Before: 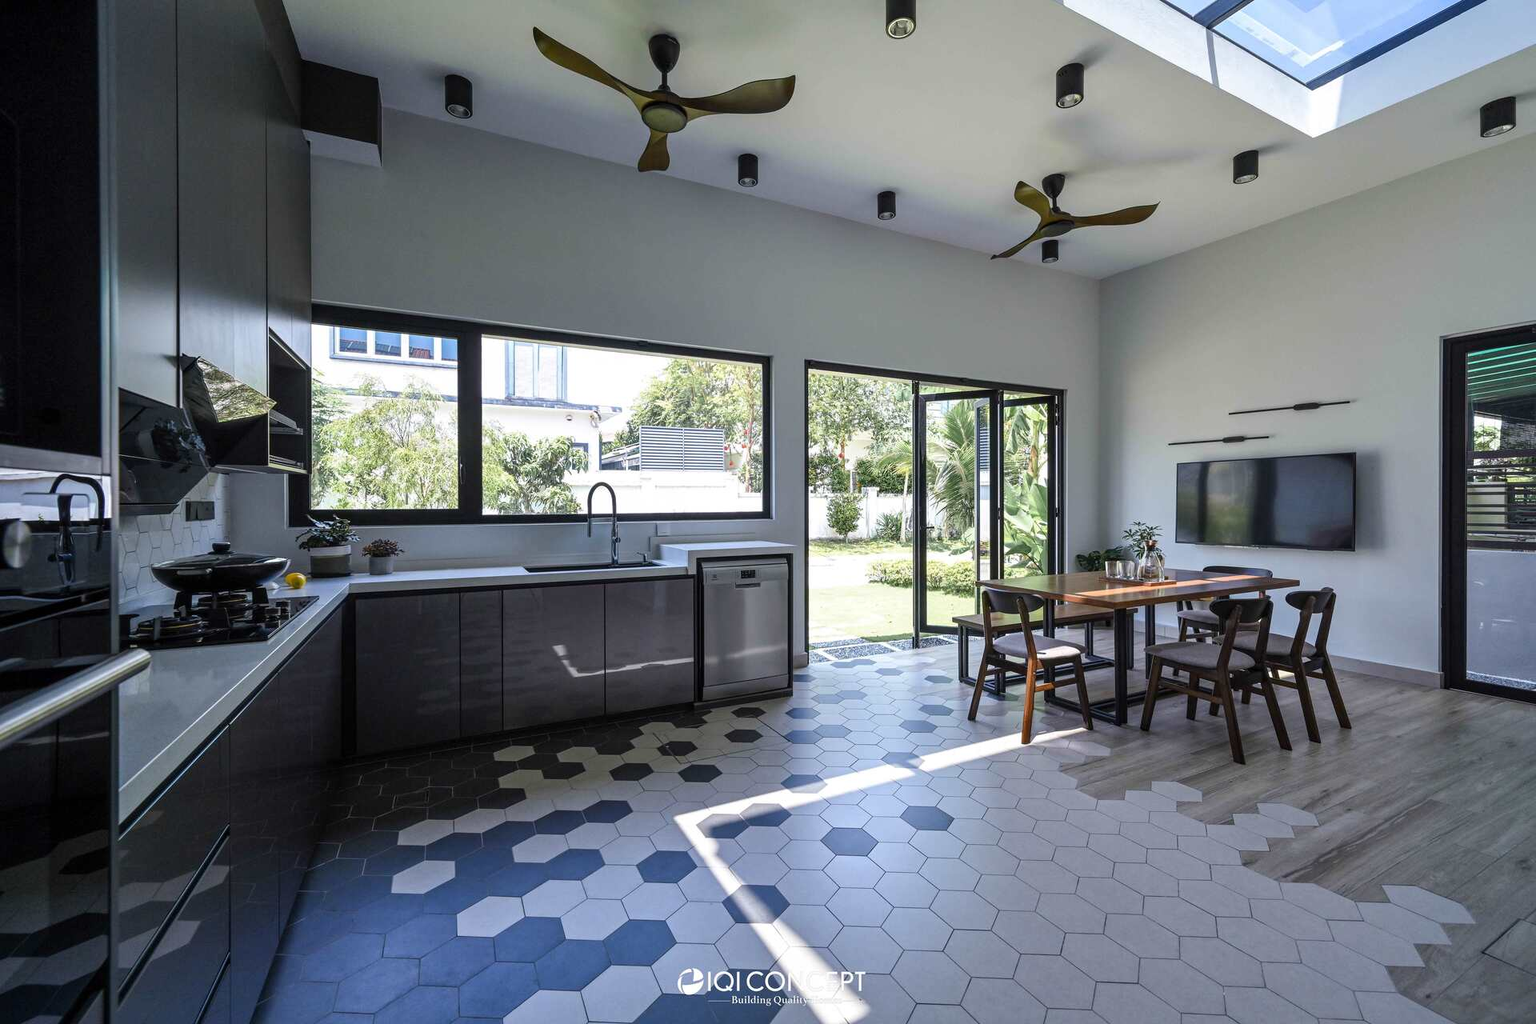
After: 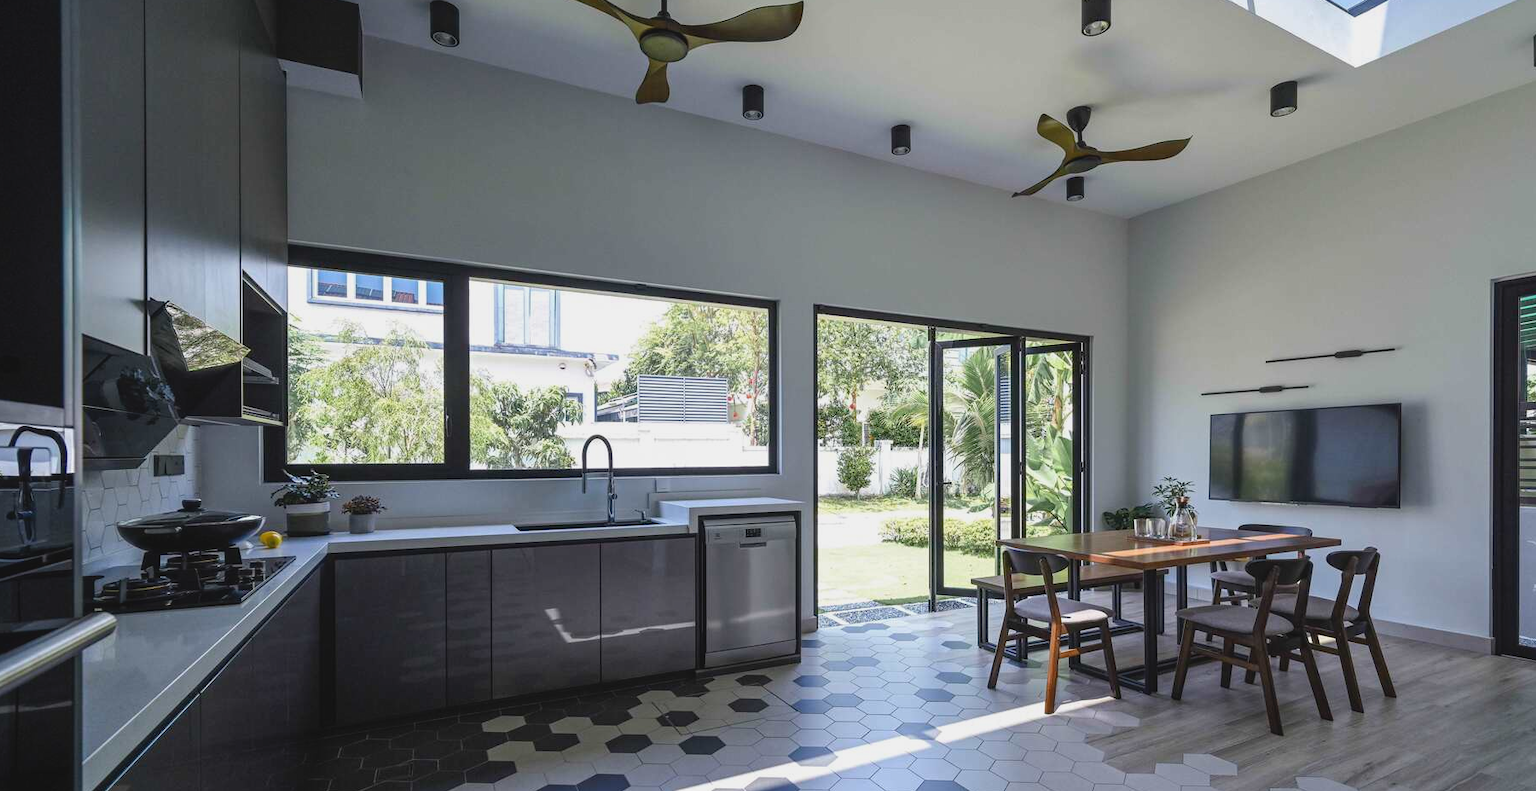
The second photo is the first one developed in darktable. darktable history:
contrast brightness saturation: contrast -0.11
crop: left 2.737%, top 7.287%, right 3.421%, bottom 20.179%
